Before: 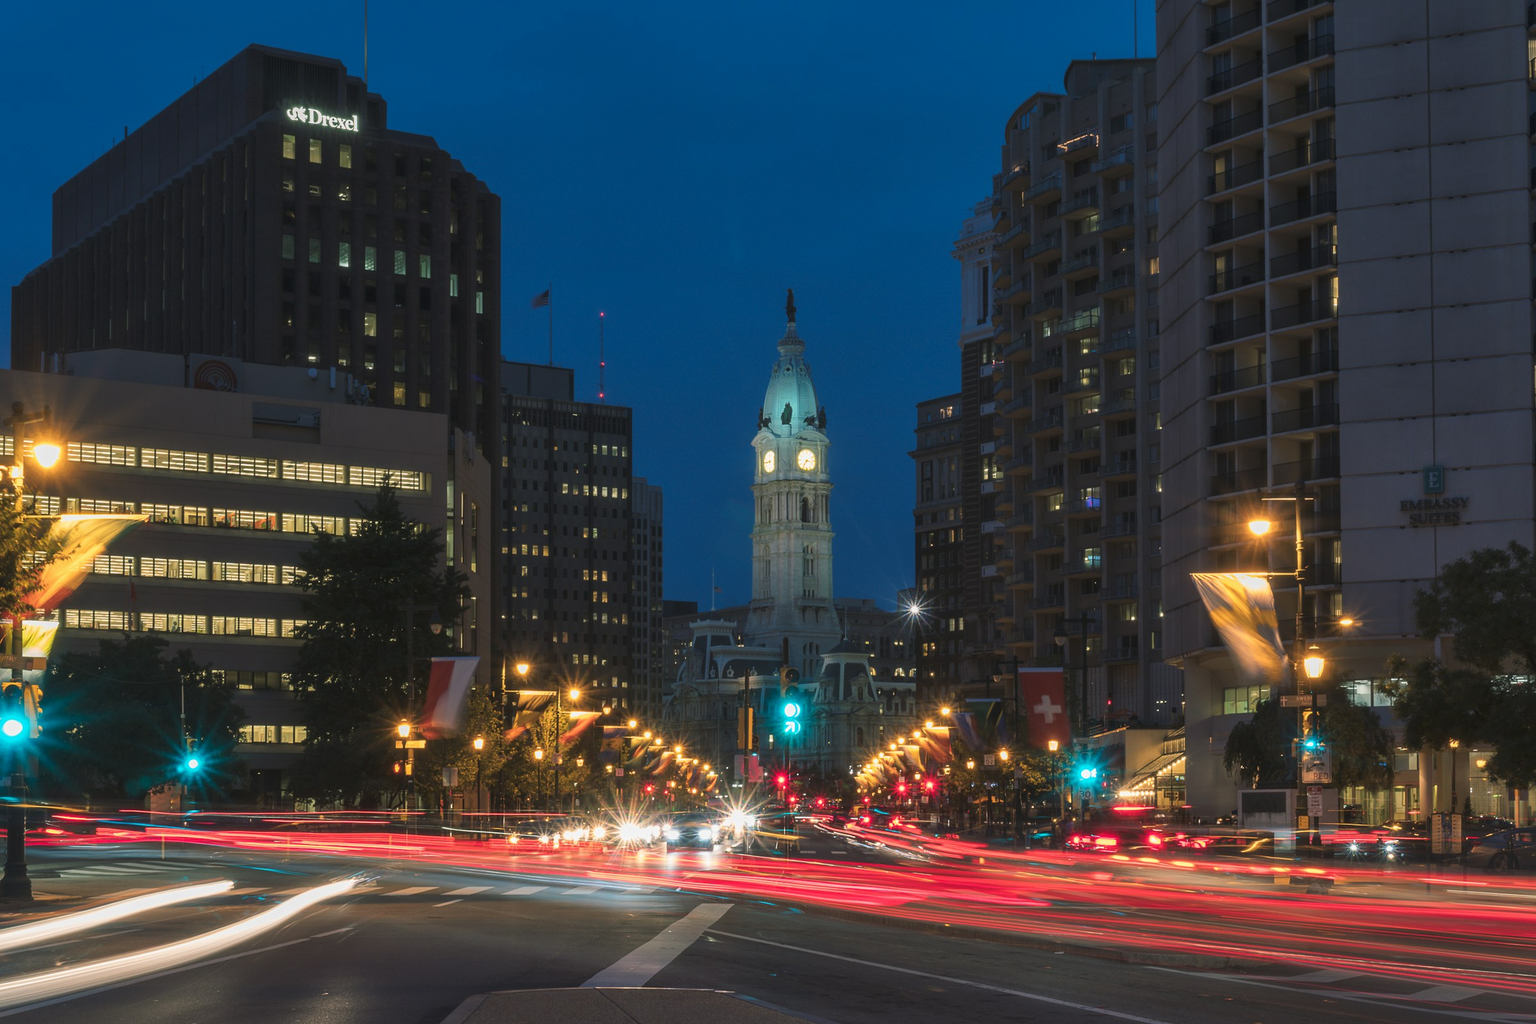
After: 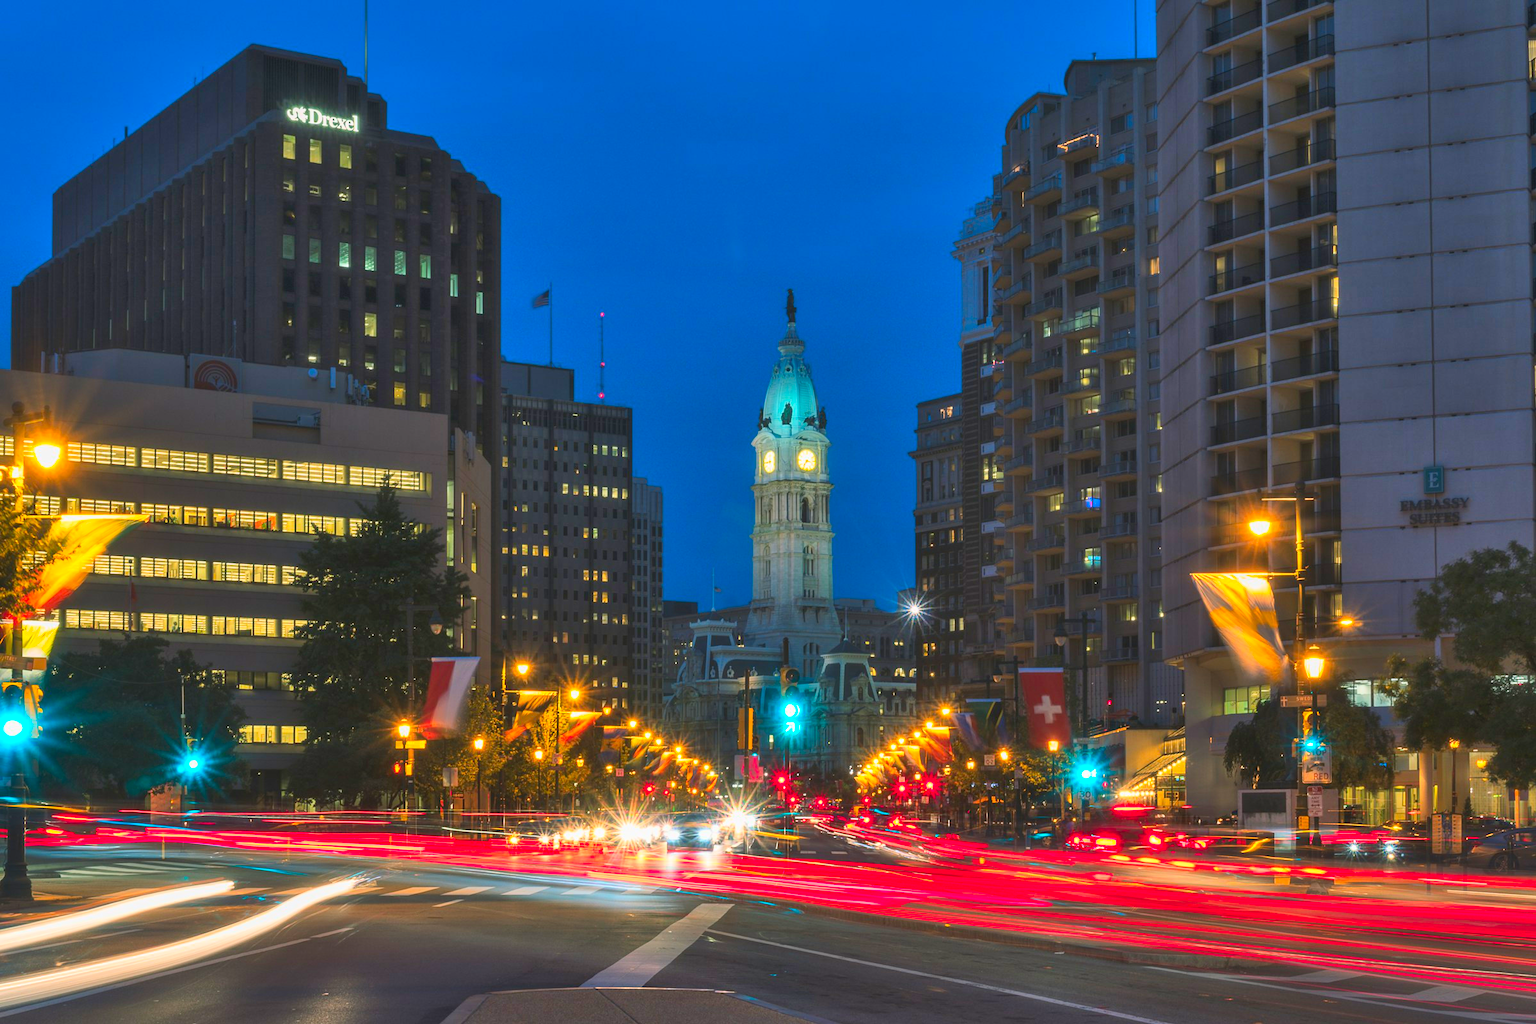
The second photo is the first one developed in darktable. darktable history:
contrast brightness saturation: contrast 0.2, brightness 0.2, saturation 0.8
shadows and highlights: low approximation 0.01, soften with gaussian
